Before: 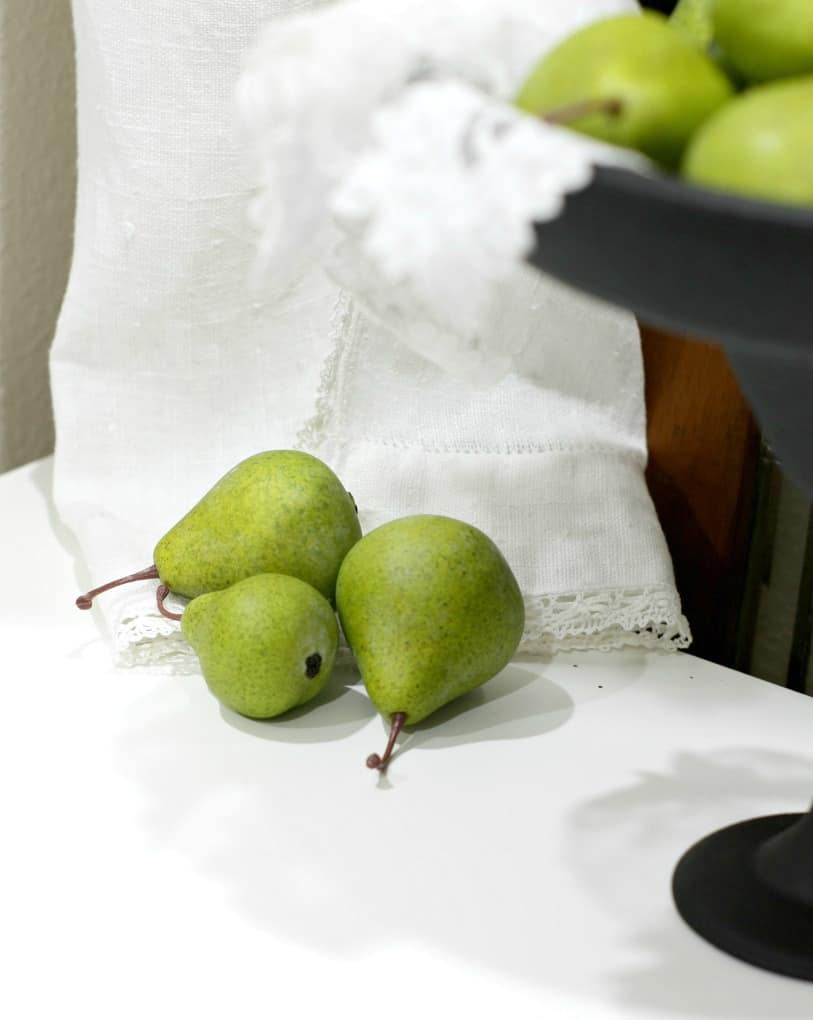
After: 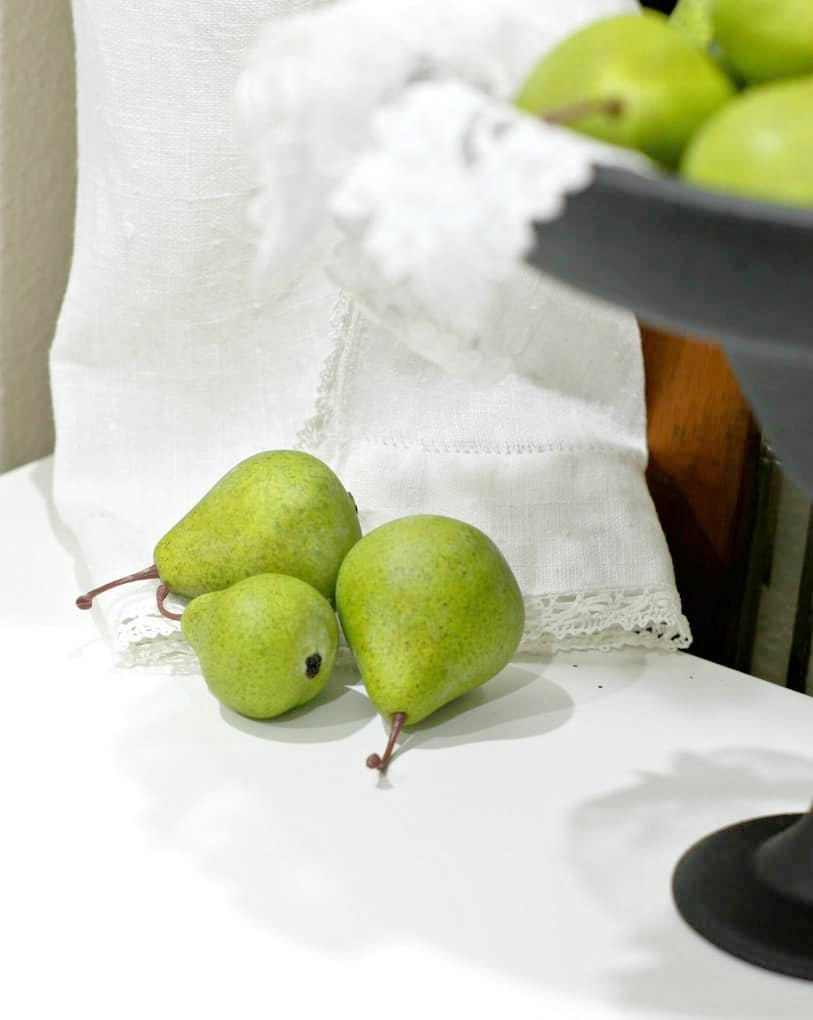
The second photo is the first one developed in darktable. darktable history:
white balance: red 1, blue 1
tone equalizer: -7 EV 0.15 EV, -6 EV 0.6 EV, -5 EV 1.15 EV, -4 EV 1.33 EV, -3 EV 1.15 EV, -2 EV 0.6 EV, -1 EV 0.15 EV, mask exposure compensation -0.5 EV
